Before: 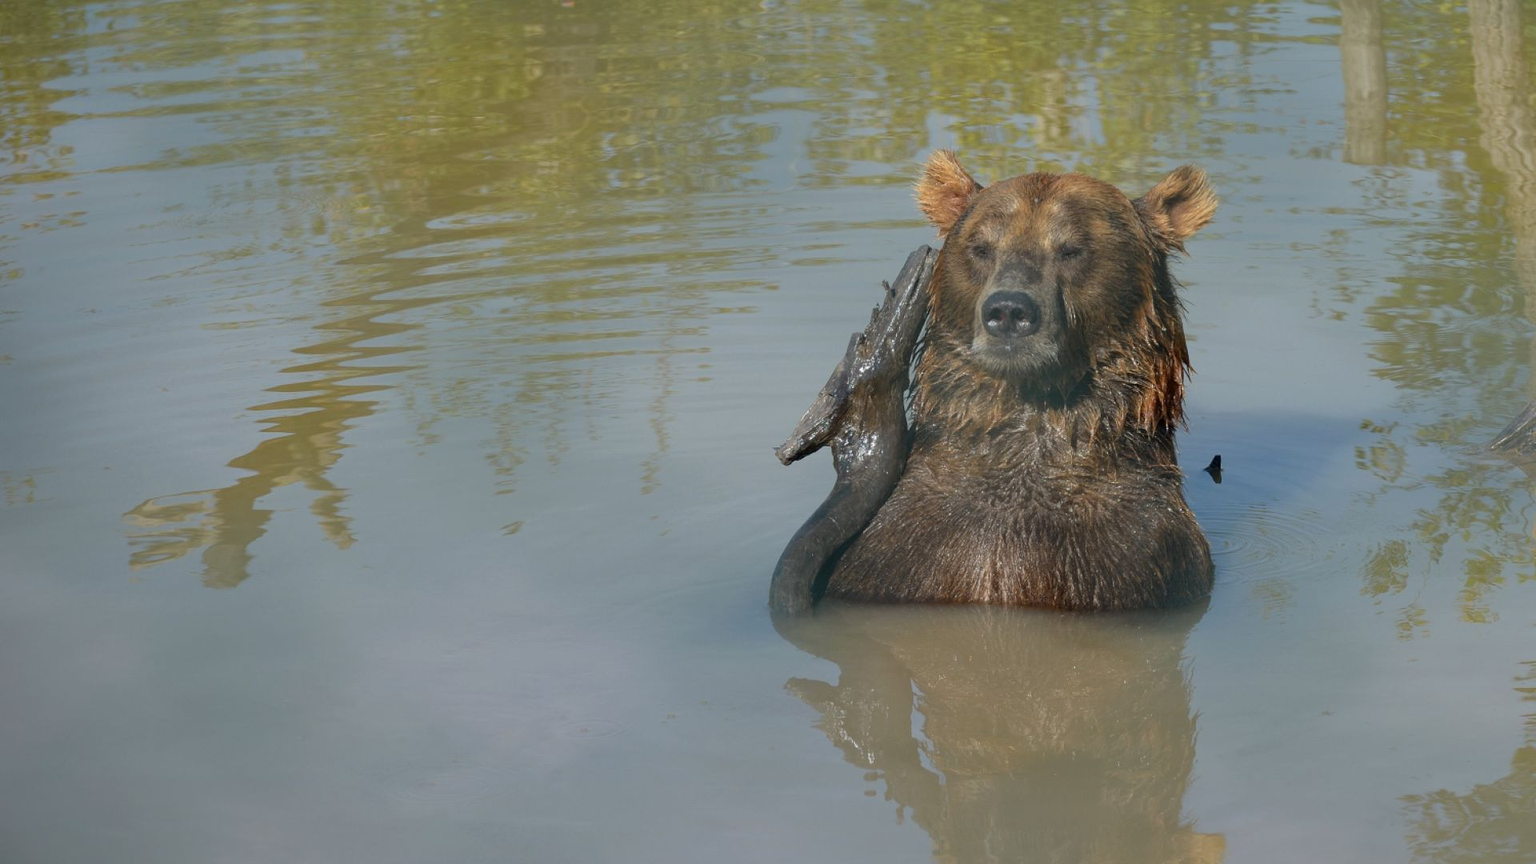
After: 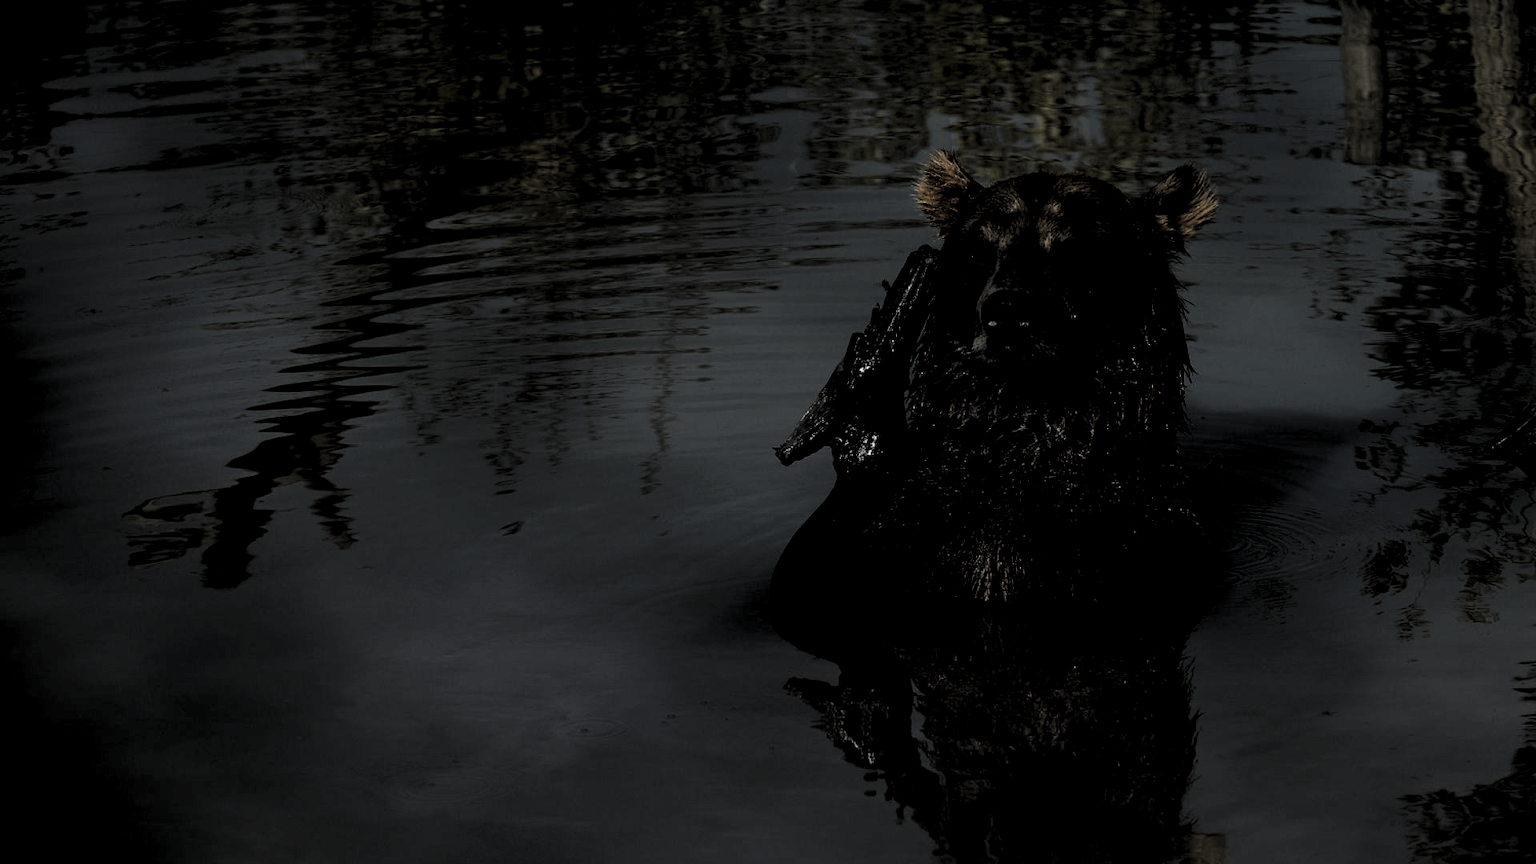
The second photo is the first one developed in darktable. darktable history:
levels: gray 50.85%, levels [0.514, 0.759, 1]
